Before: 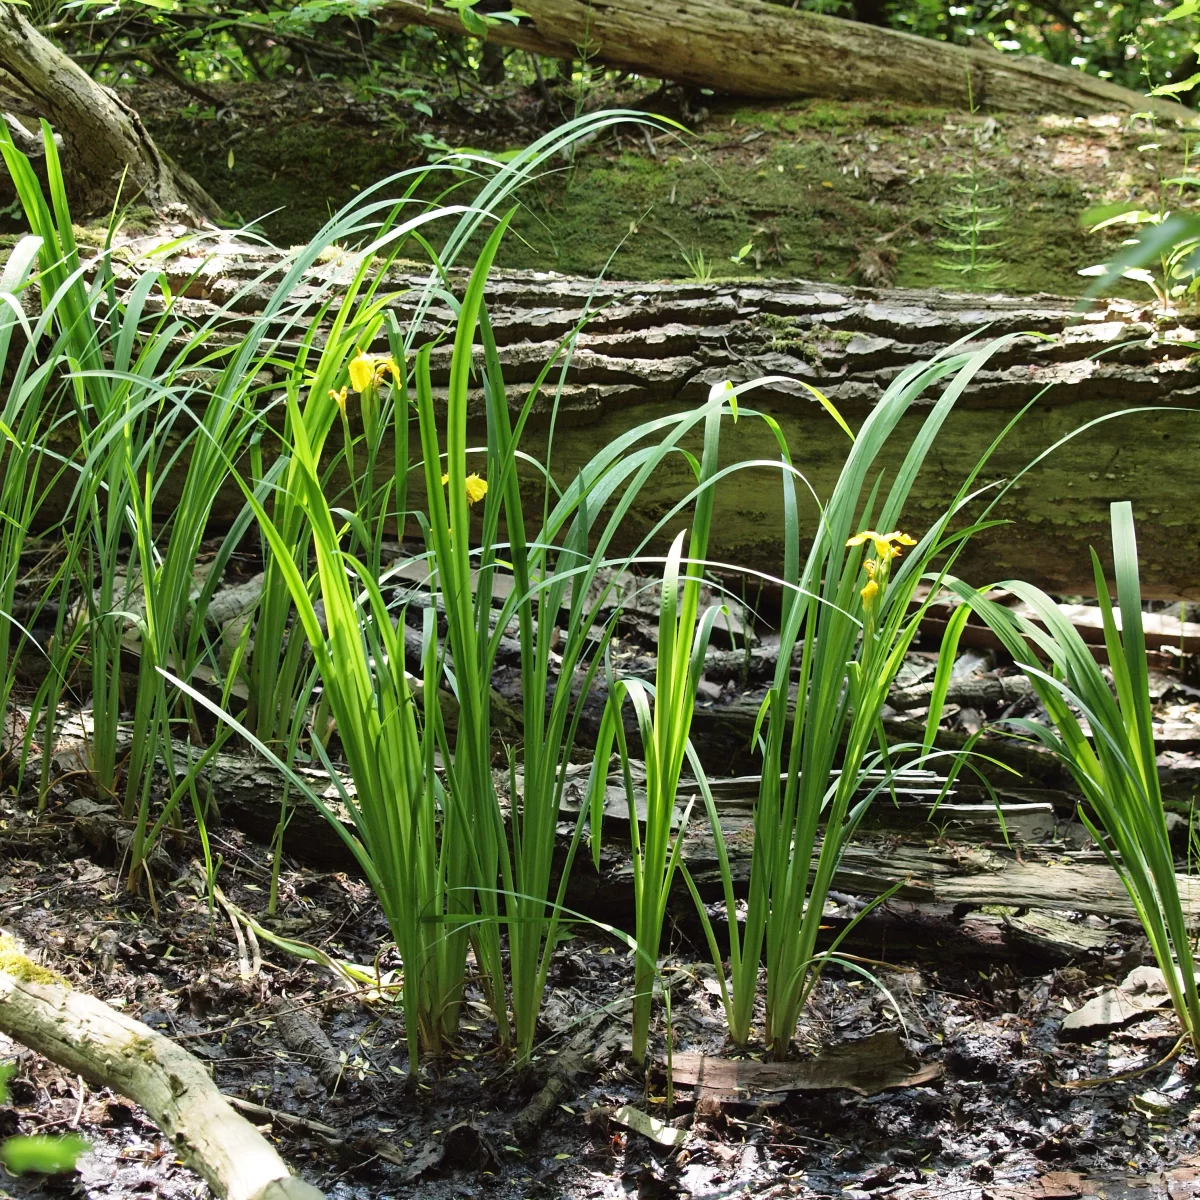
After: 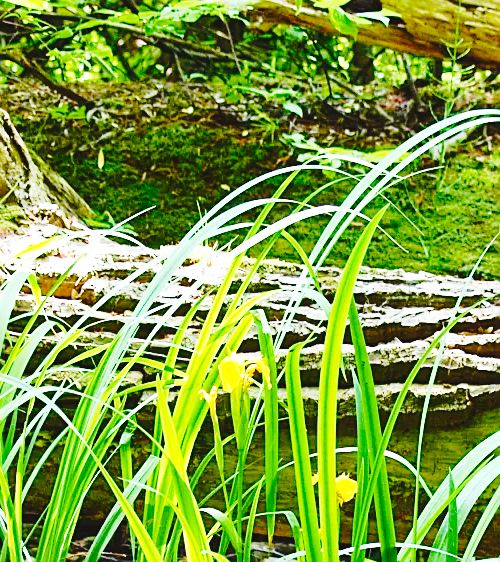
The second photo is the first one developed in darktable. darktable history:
crop and rotate: left 10.85%, top 0.048%, right 47.422%, bottom 53.054%
contrast brightness saturation: contrast -0.094, brightness 0.046, saturation 0.083
color calibration: gray › normalize channels true, illuminant as shot in camera, x 0.358, y 0.373, temperature 4628.91 K, gamut compression 0.028
tone curve: curves: ch0 [(0.003, 0.015) (0.104, 0.07) (0.236, 0.218) (0.401, 0.443) (0.495, 0.55) (0.65, 0.68) (0.832, 0.858) (1, 0.977)]; ch1 [(0, 0) (0.161, 0.092) (0.35, 0.33) (0.379, 0.401) (0.45, 0.466) (0.489, 0.499) (0.55, 0.56) (0.621, 0.615) (0.718, 0.734) (1, 1)]; ch2 [(0, 0) (0.369, 0.427) (0.44, 0.434) (0.502, 0.501) (0.557, 0.55) (0.586, 0.59) (1, 1)], preserve colors none
color balance rgb: perceptual saturation grading › global saturation 40.031%, perceptual saturation grading › highlights -25.762%, perceptual saturation grading › mid-tones 35.717%, perceptual saturation grading › shadows 35.471%, global vibrance 24.2%
base curve: curves: ch0 [(0, 0) (0.036, 0.025) (0.121, 0.166) (0.206, 0.329) (0.605, 0.79) (1, 1)], preserve colors none
exposure: black level correction 0, exposure 1.106 EV, compensate exposure bias true, compensate highlight preservation false
sharpen: amount 0.497
